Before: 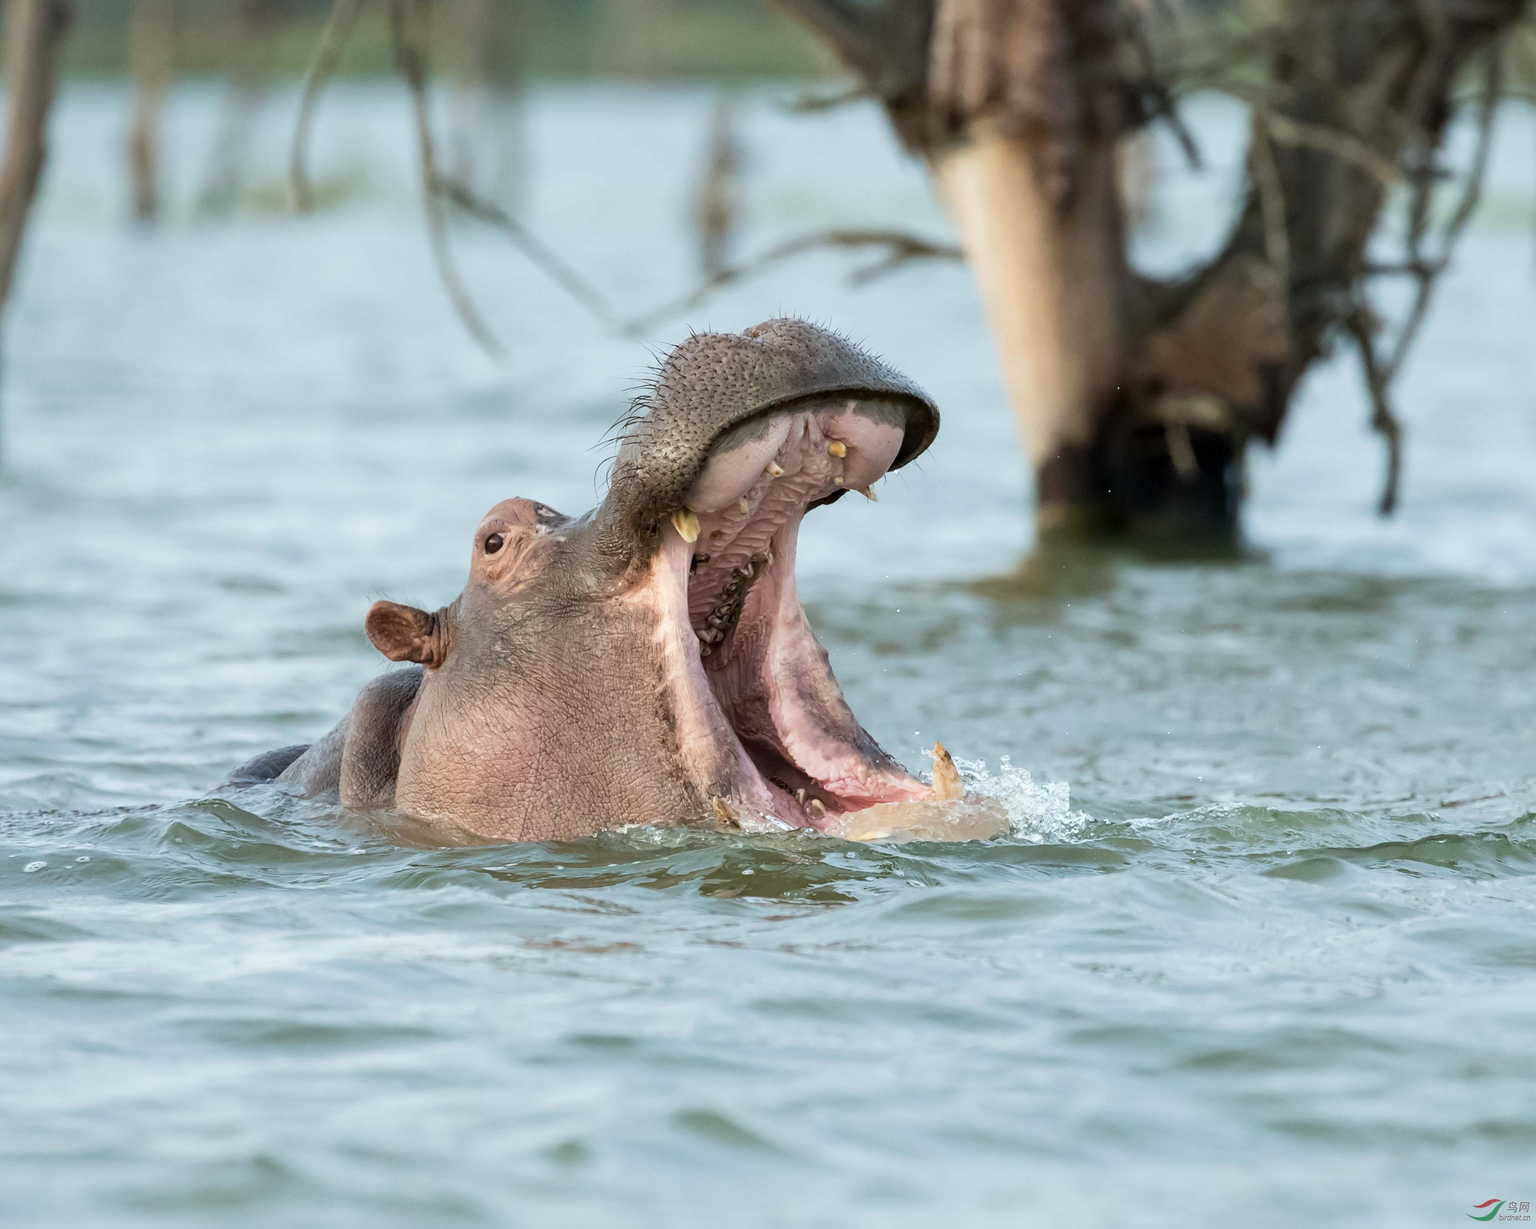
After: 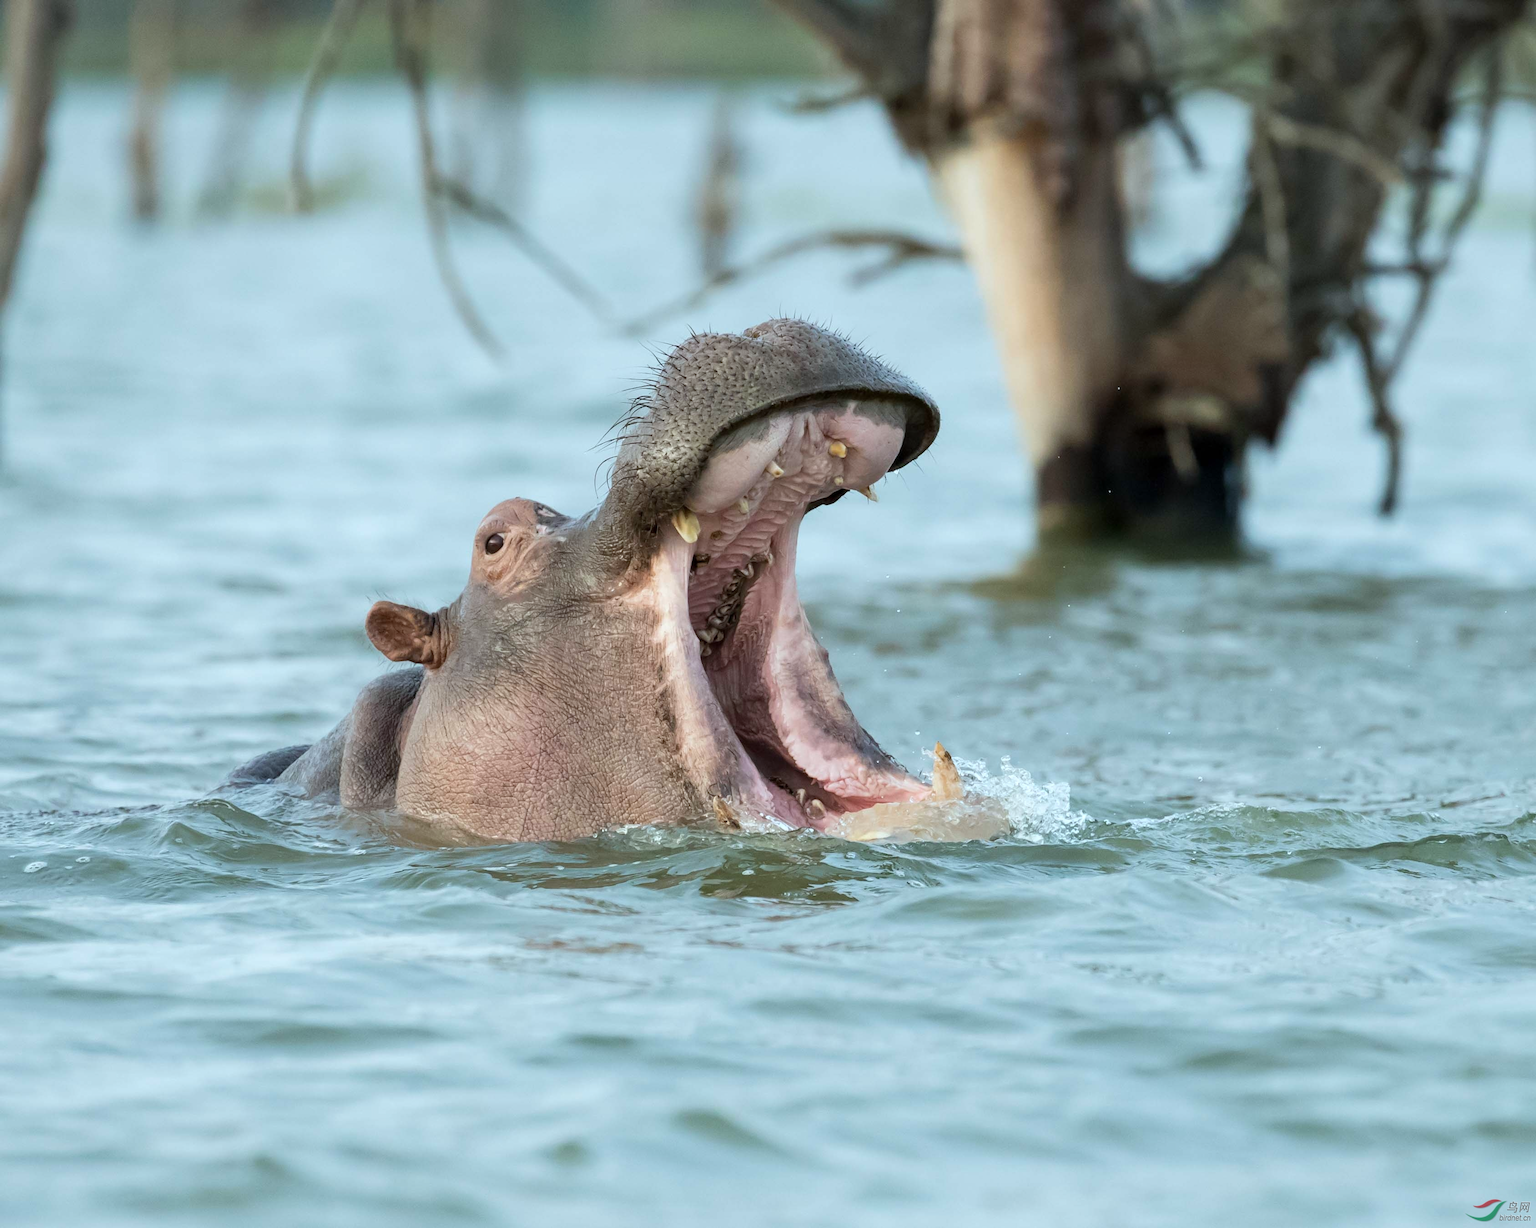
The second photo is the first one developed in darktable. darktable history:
color calibration: gray › normalize channels true, illuminant as shot in camera, x 0.359, y 0.363, temperature 4599.7 K, gamut compression 0.008
